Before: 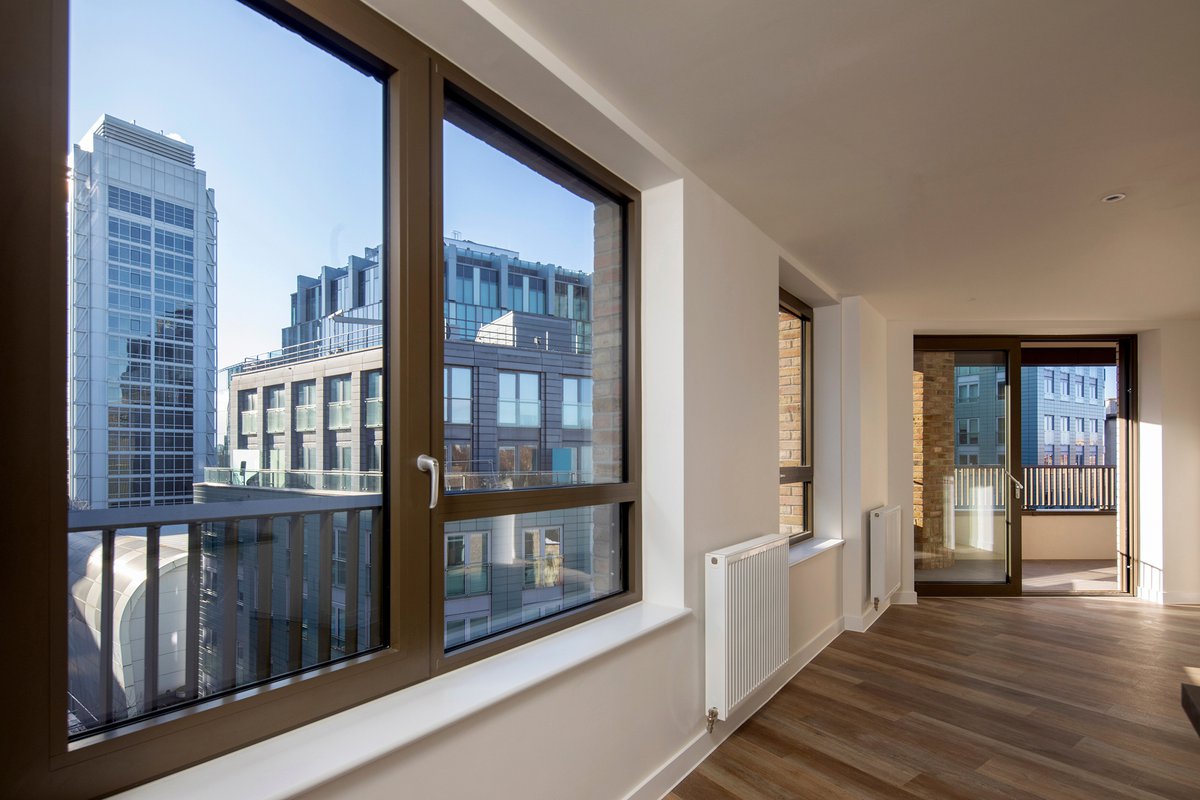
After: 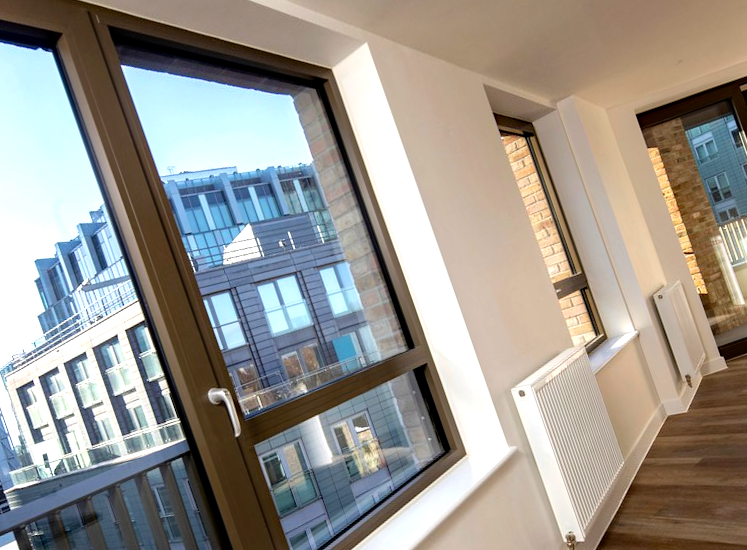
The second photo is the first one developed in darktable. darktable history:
crop and rotate: angle 19.15°, left 6.837%, right 3.718%, bottom 1.111%
tone equalizer: -8 EV -0.72 EV, -7 EV -0.682 EV, -6 EV -0.592 EV, -5 EV -0.42 EV, -3 EV 0.369 EV, -2 EV 0.6 EV, -1 EV 0.693 EV, +0 EV 0.729 EV
haze removal: compatibility mode true, adaptive false
